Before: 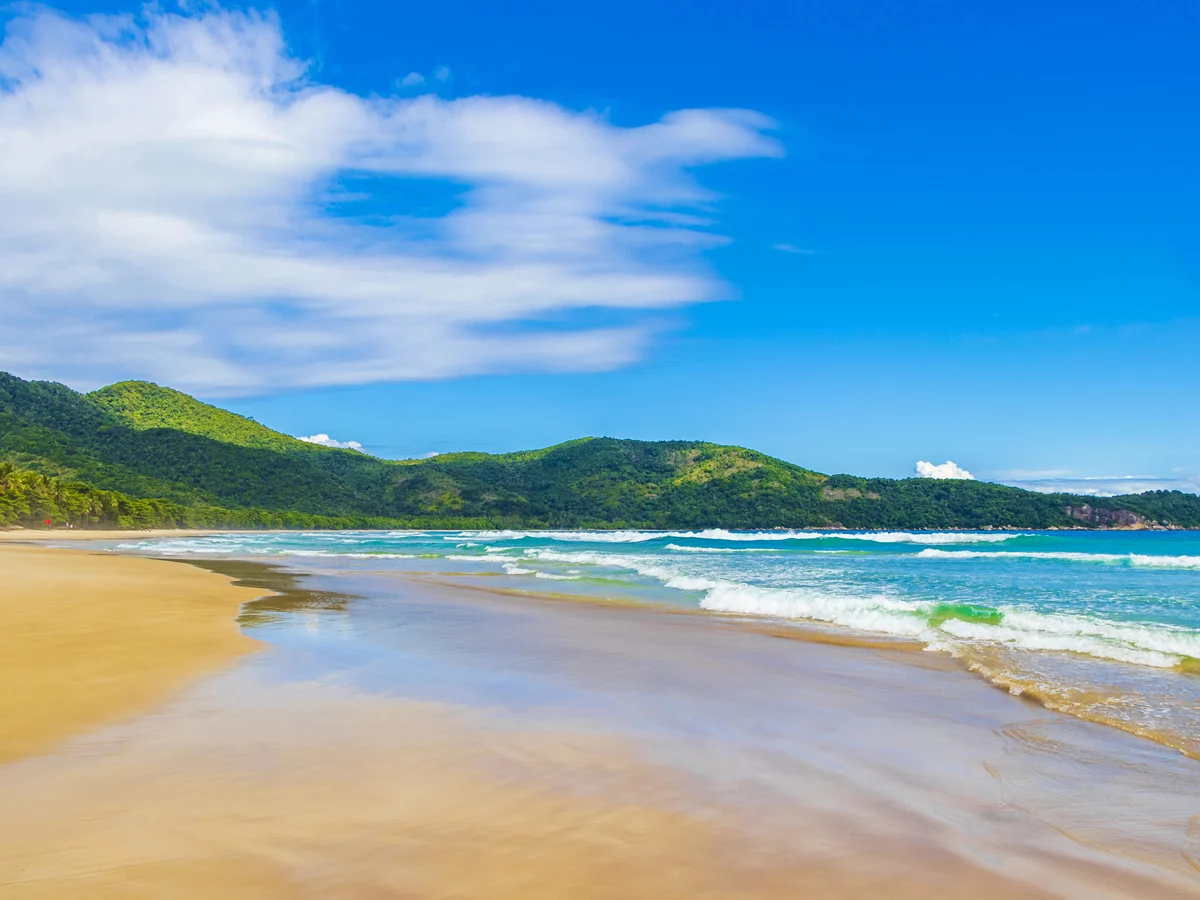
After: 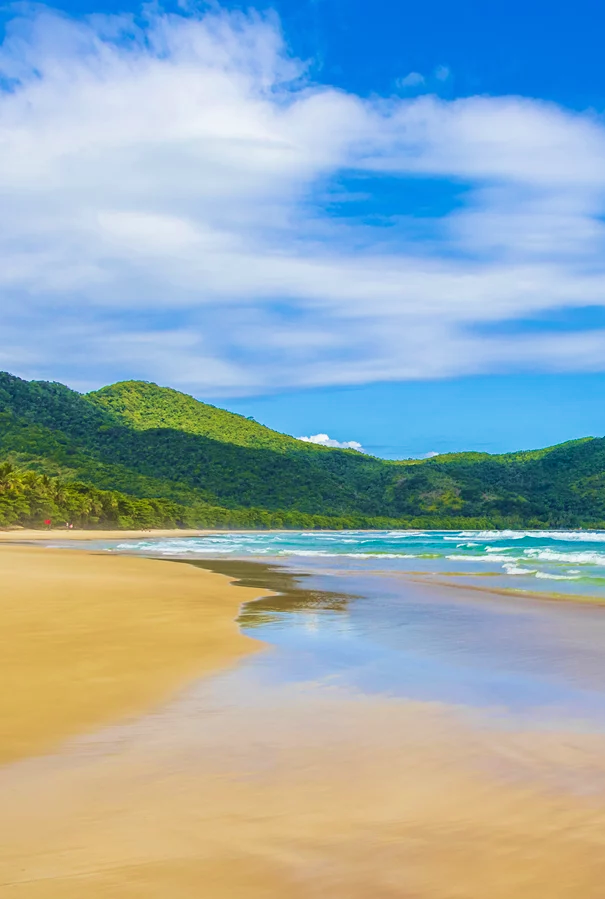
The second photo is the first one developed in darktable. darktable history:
velvia: on, module defaults
crop and rotate: left 0.018%, top 0%, right 49.551%
